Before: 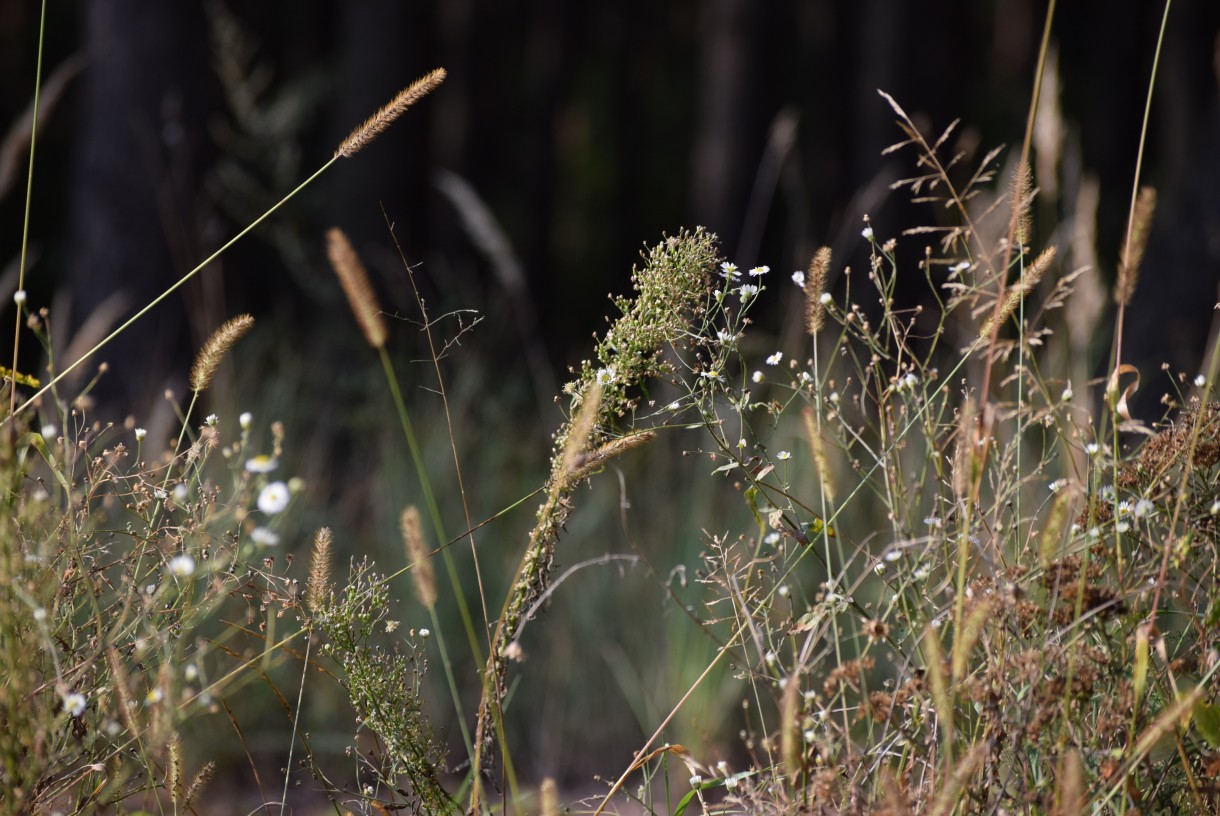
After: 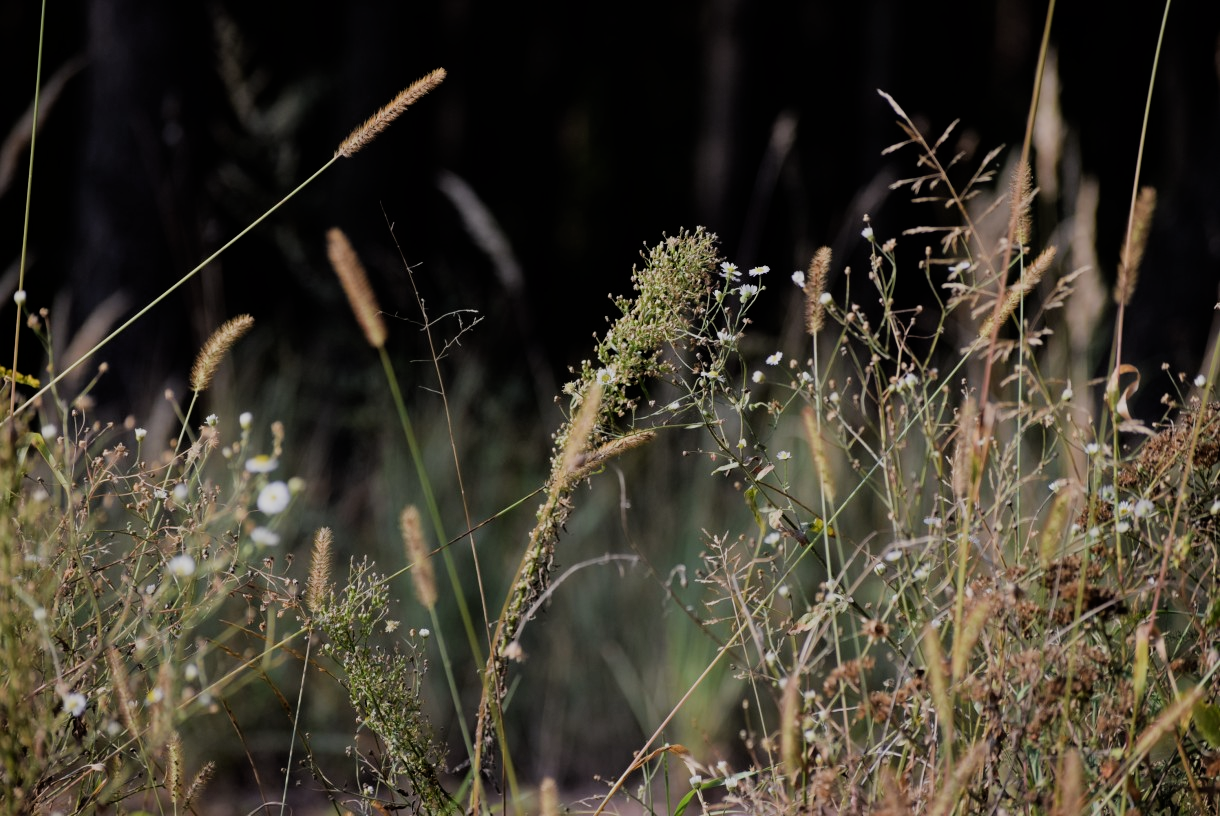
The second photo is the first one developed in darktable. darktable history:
filmic rgb: black relative exposure -9.17 EV, white relative exposure 6.8 EV, hardness 3.08, contrast 1.051
